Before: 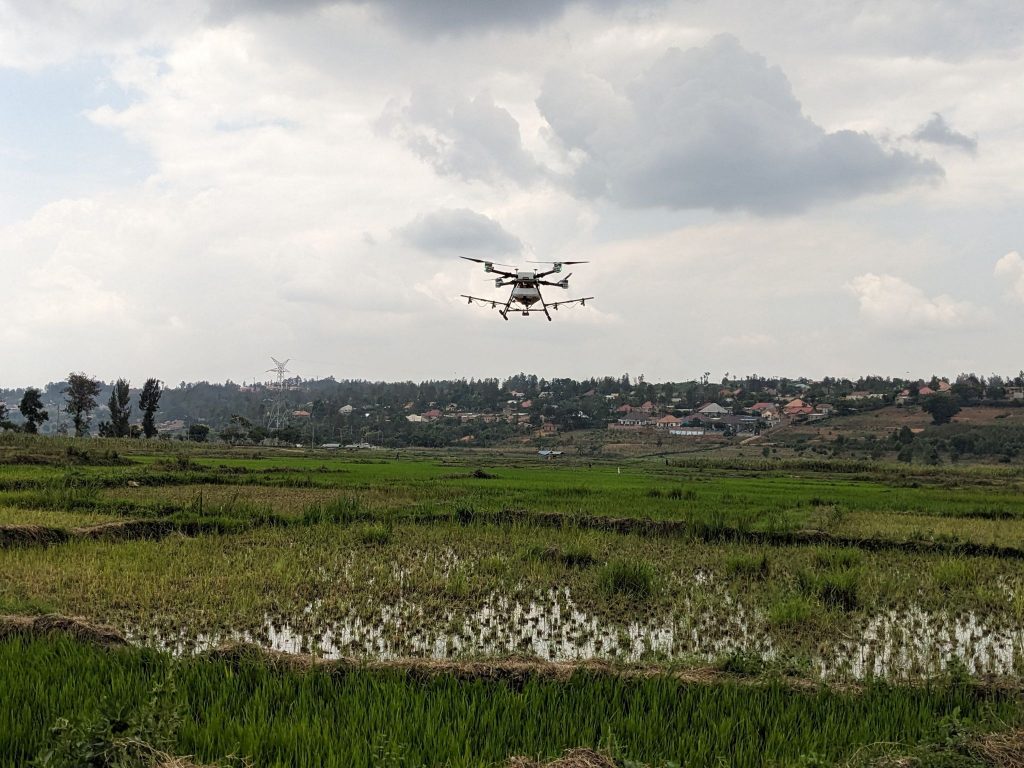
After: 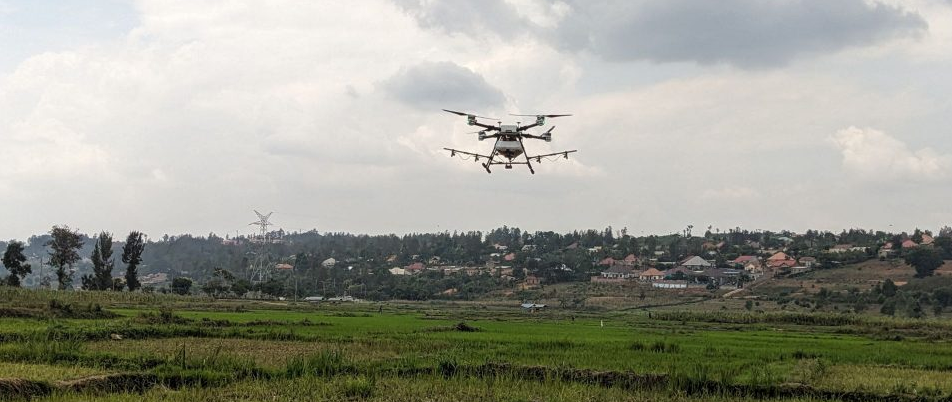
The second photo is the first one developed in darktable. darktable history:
crop: left 1.744%, top 19.225%, right 5.069%, bottom 28.357%
local contrast: detail 110%
